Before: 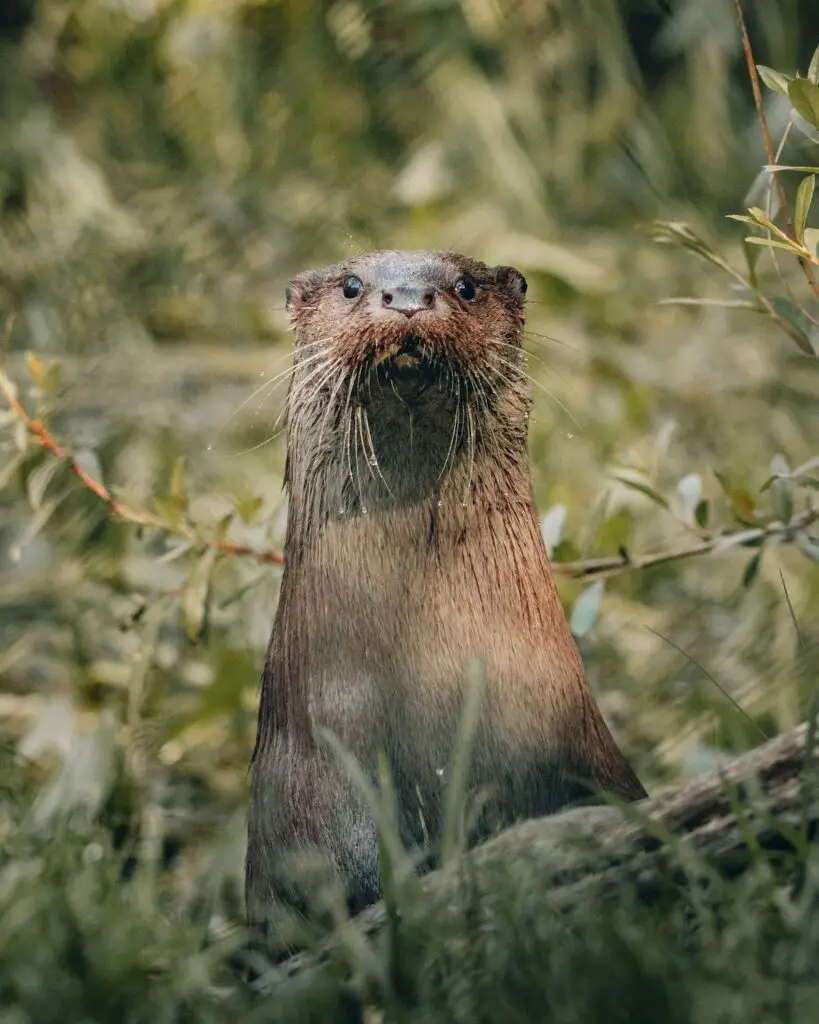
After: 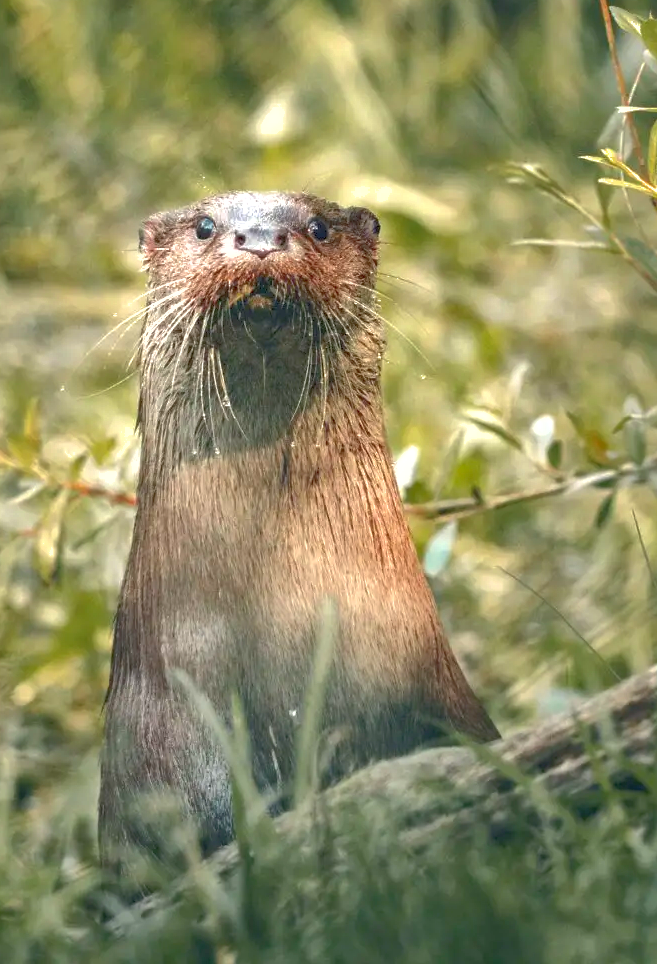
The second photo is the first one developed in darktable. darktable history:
rgb curve: curves: ch0 [(0, 0) (0.093, 0.159) (0.241, 0.265) (0.414, 0.42) (1, 1)], compensate middle gray true, preserve colors basic power
levels: levels [0, 0.374, 0.749]
shadows and highlights: highlights -60
crop and rotate: left 17.959%, top 5.771%, right 1.742%
